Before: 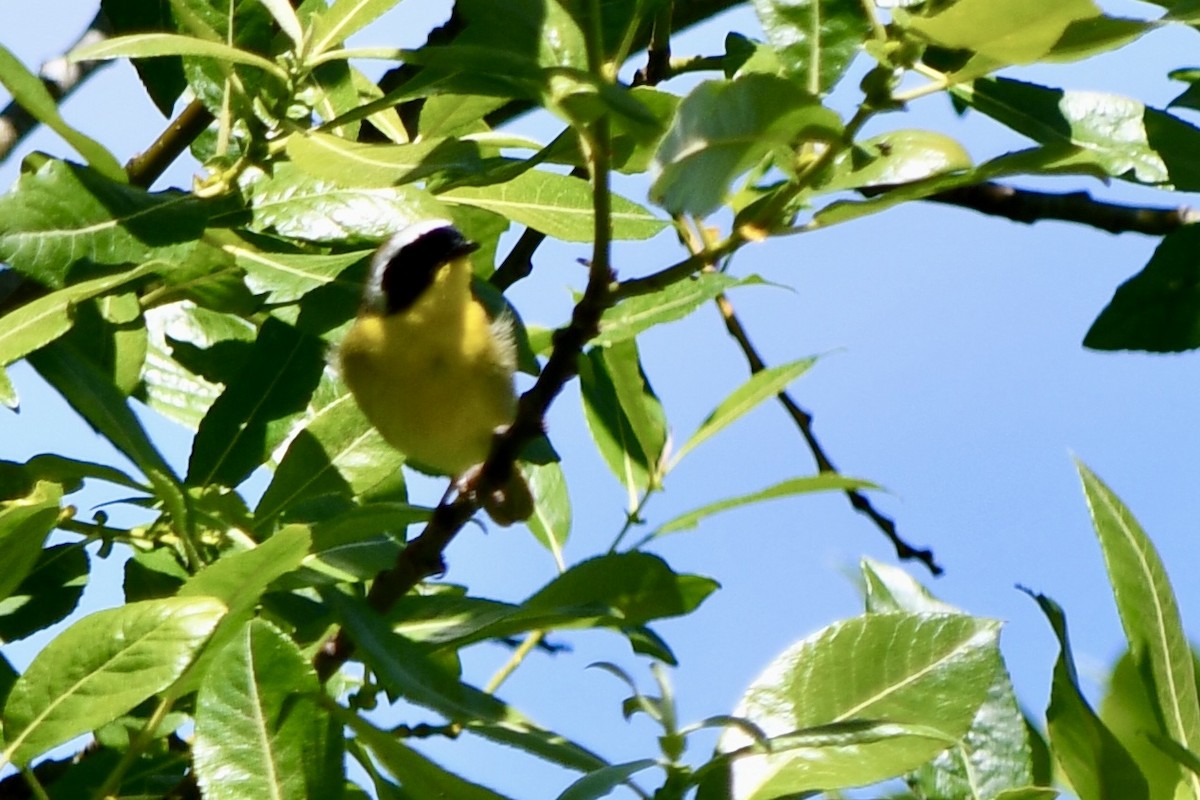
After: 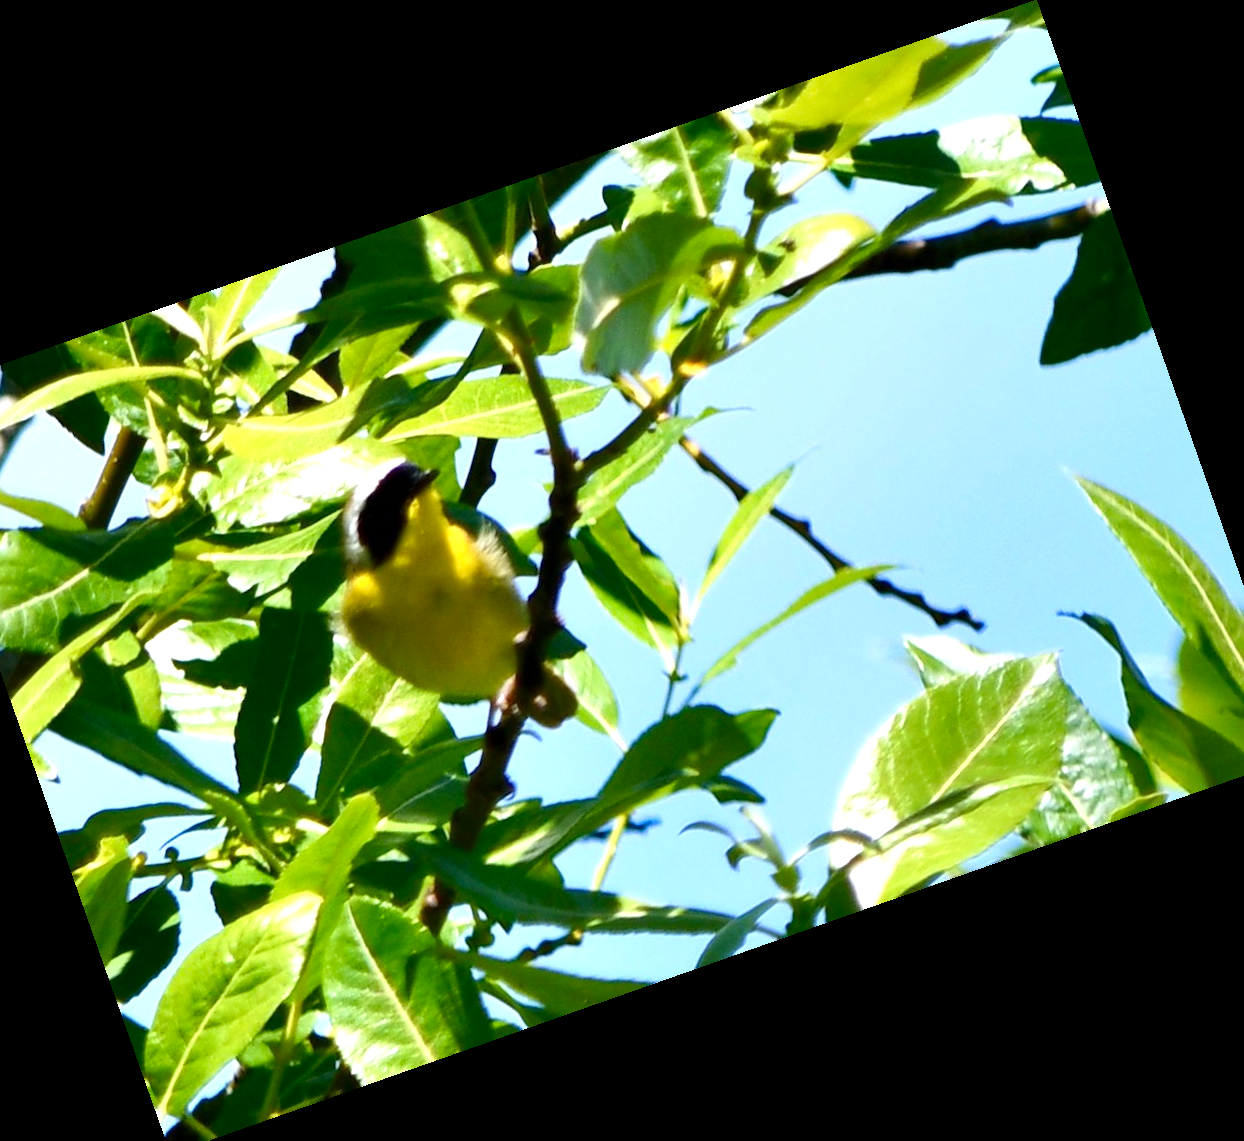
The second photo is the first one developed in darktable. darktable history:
exposure: exposure 0.6 EV, compensate highlight preservation false
crop and rotate: angle 19.43°, left 6.812%, right 4.125%, bottom 1.087%
